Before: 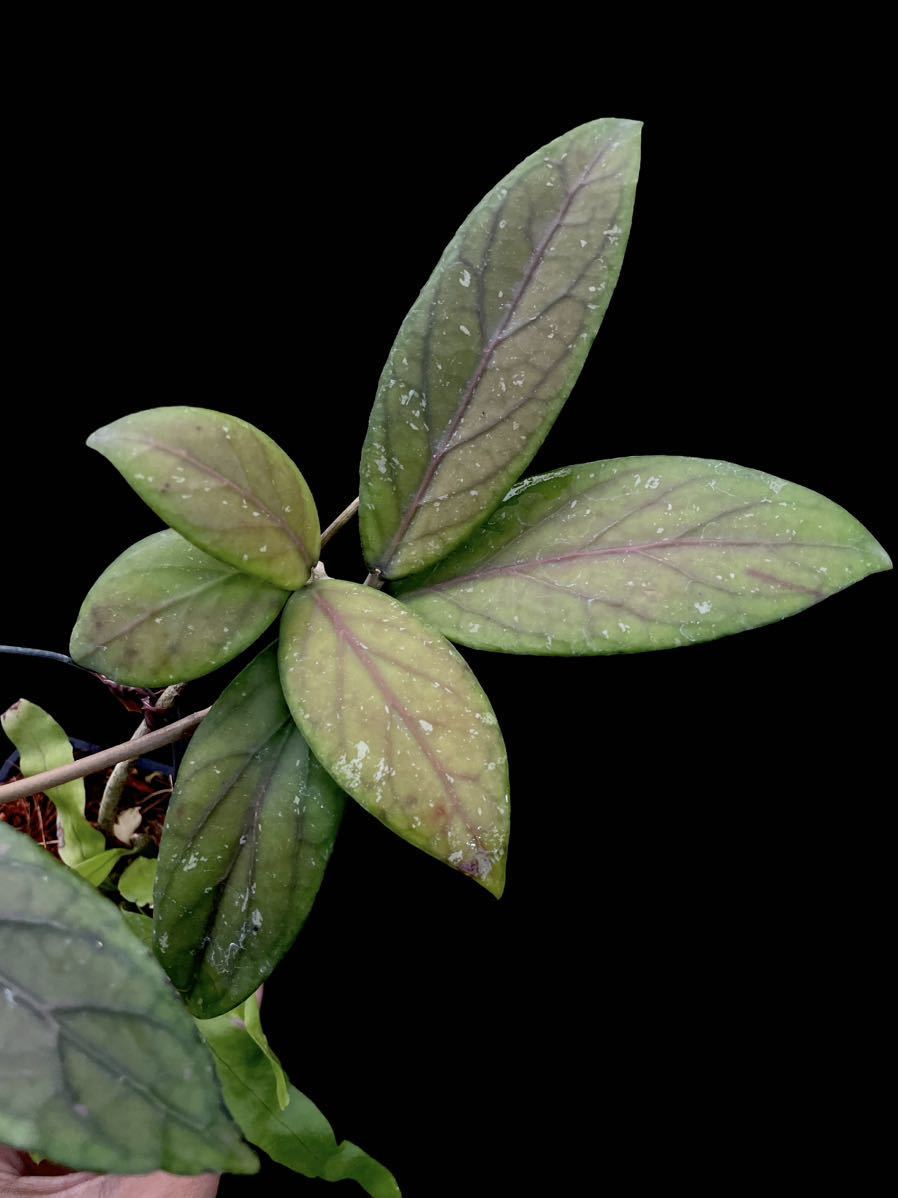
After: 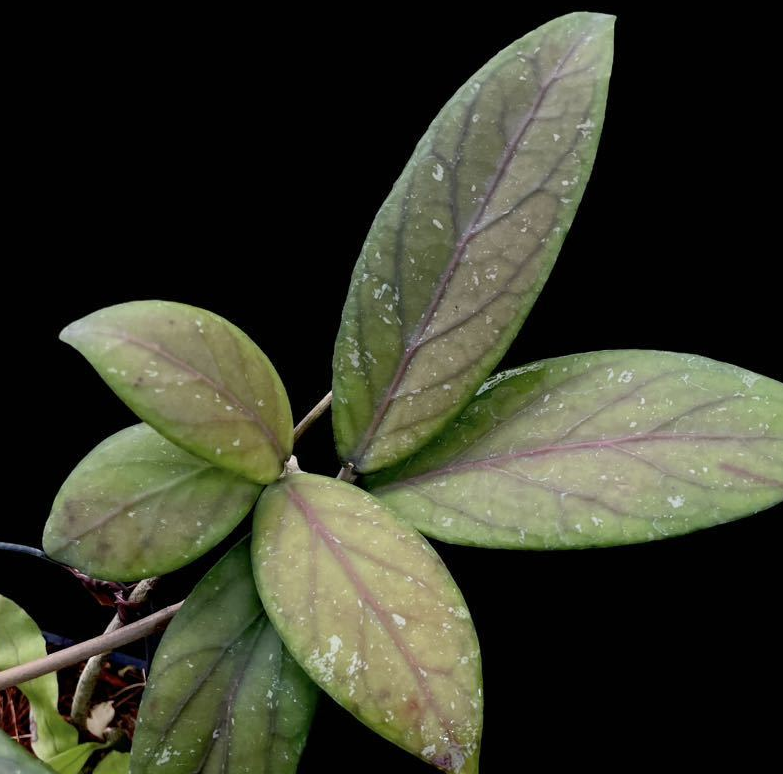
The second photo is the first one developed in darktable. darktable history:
crop: left 3.061%, top 8.919%, right 9.655%, bottom 26.417%
